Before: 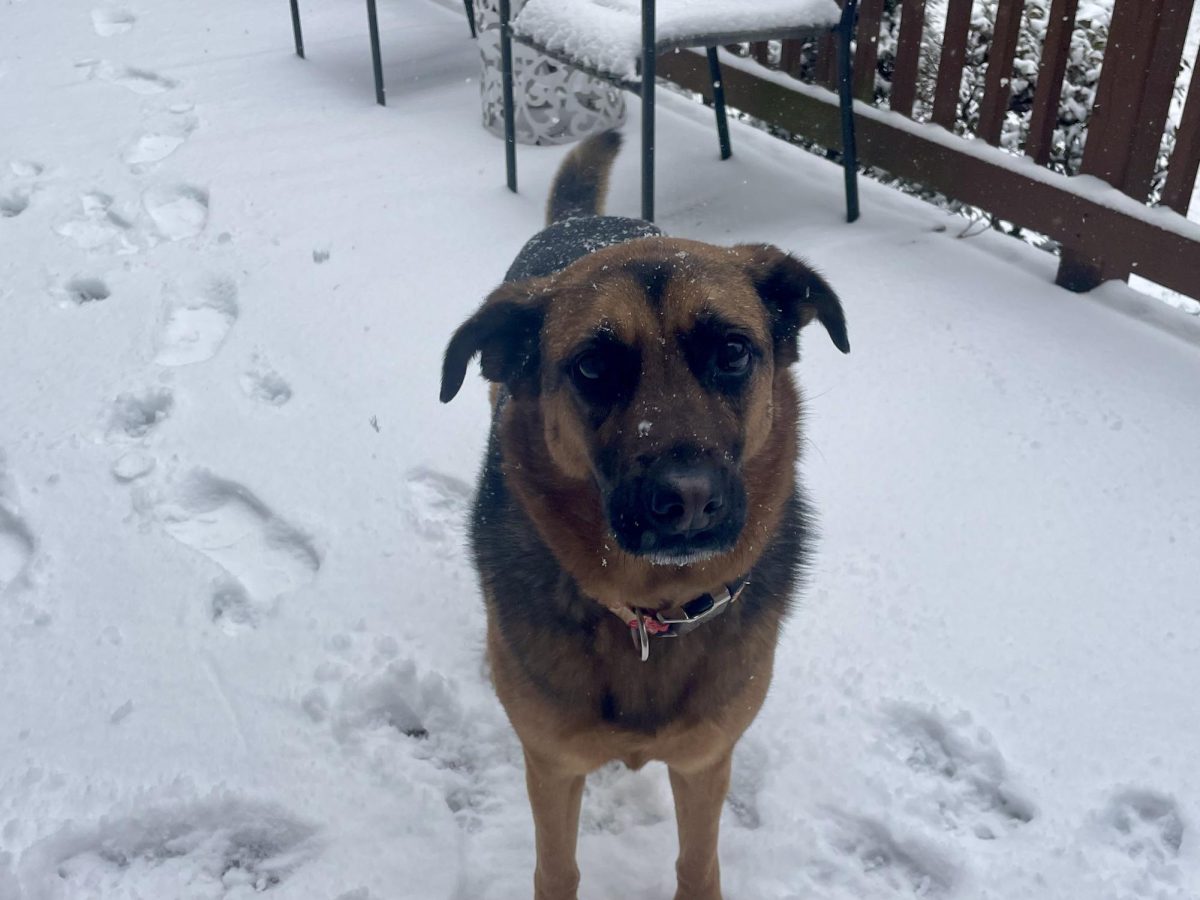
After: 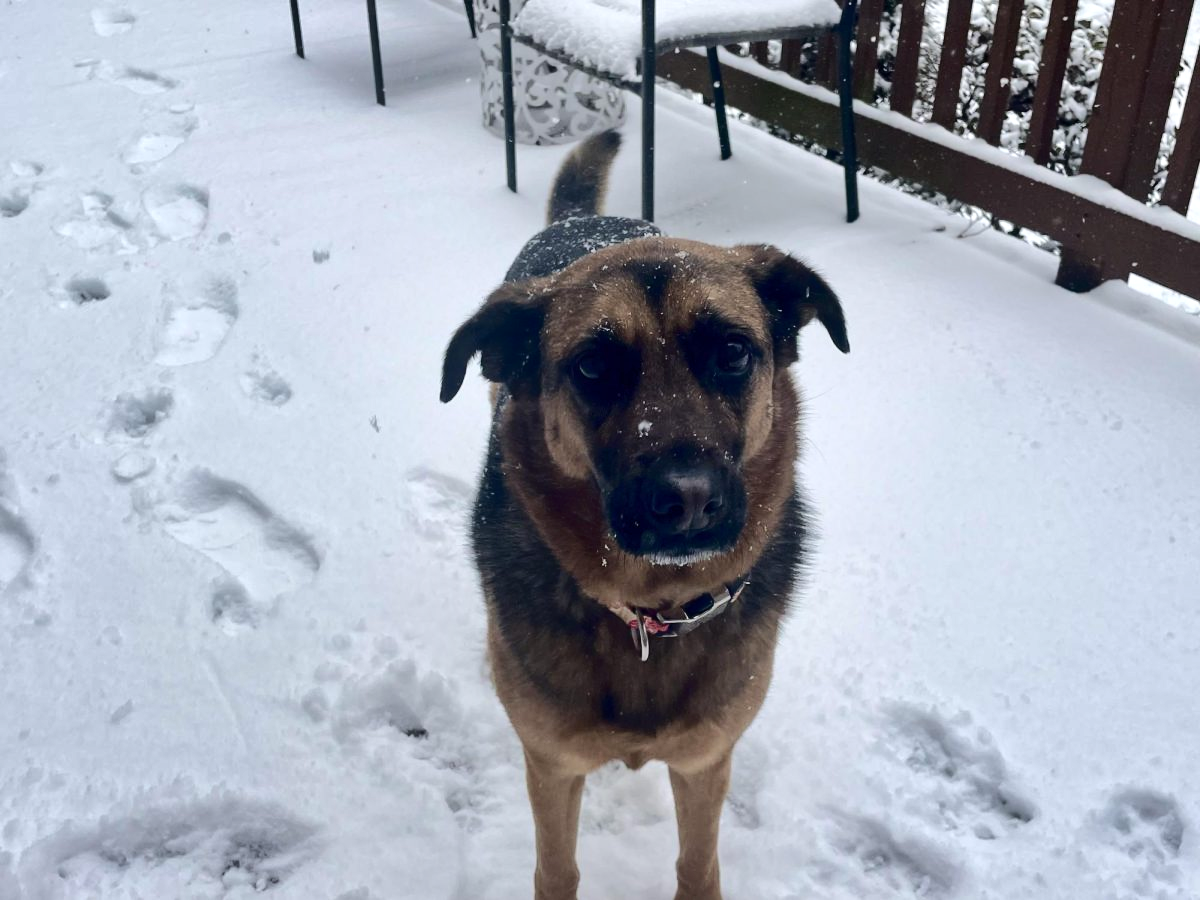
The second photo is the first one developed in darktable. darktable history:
shadows and highlights: low approximation 0.01, soften with gaussian
tone curve: curves: ch0 [(0, 0) (0.003, 0.002) (0.011, 0.009) (0.025, 0.018) (0.044, 0.03) (0.069, 0.043) (0.1, 0.057) (0.136, 0.079) (0.177, 0.125) (0.224, 0.178) (0.277, 0.255) (0.335, 0.341) (0.399, 0.443) (0.468, 0.553) (0.543, 0.644) (0.623, 0.718) (0.709, 0.779) (0.801, 0.849) (0.898, 0.929) (1, 1)], color space Lab, independent channels, preserve colors none
exposure: exposure 0.203 EV, compensate exposure bias true, compensate highlight preservation false
